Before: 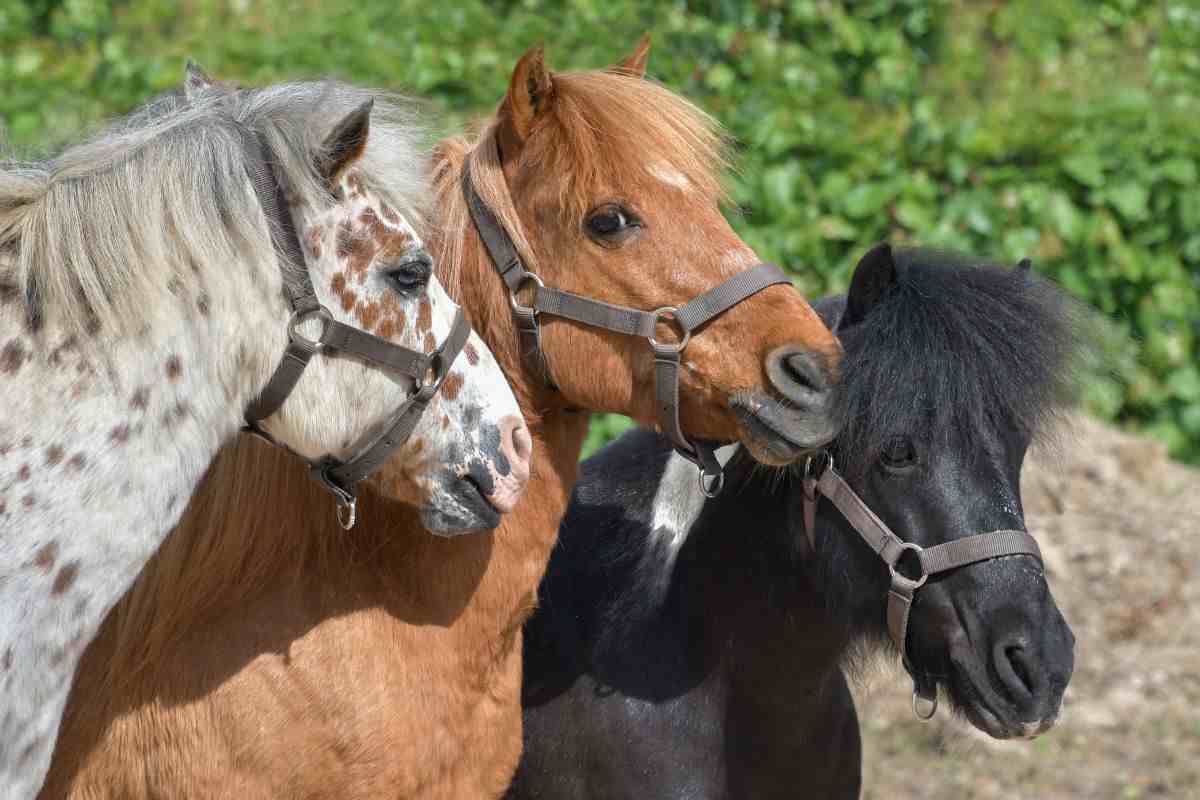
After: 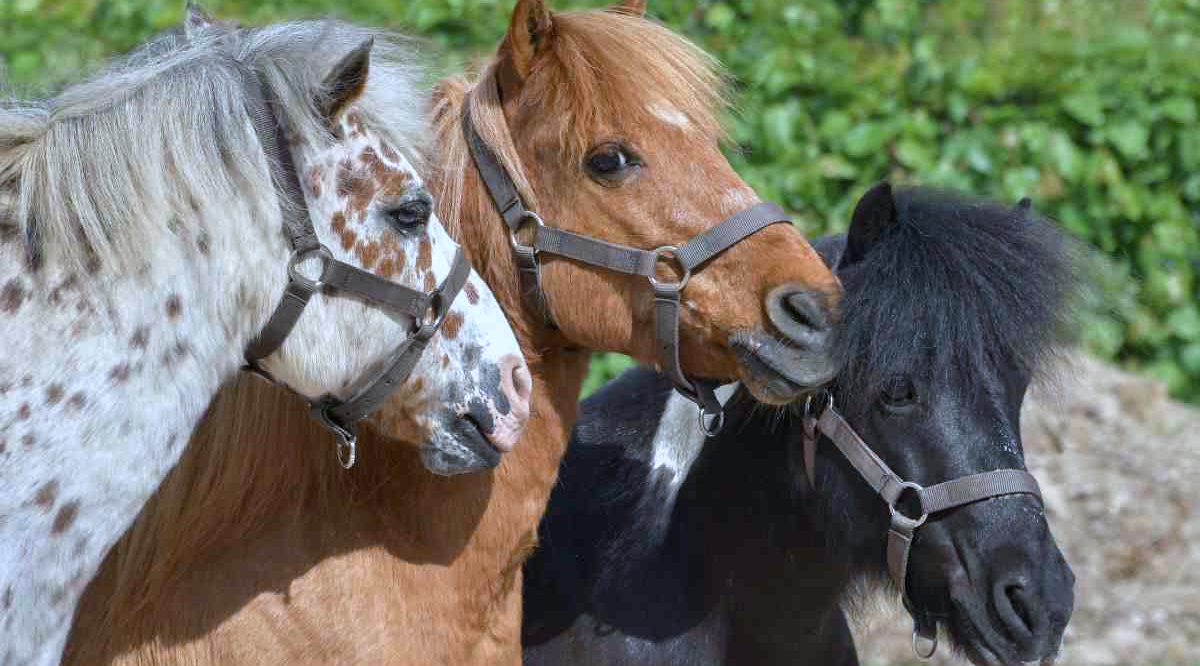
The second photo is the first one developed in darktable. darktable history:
crop: top 7.625%, bottom 8.027%
white balance: red 0.931, blue 1.11
